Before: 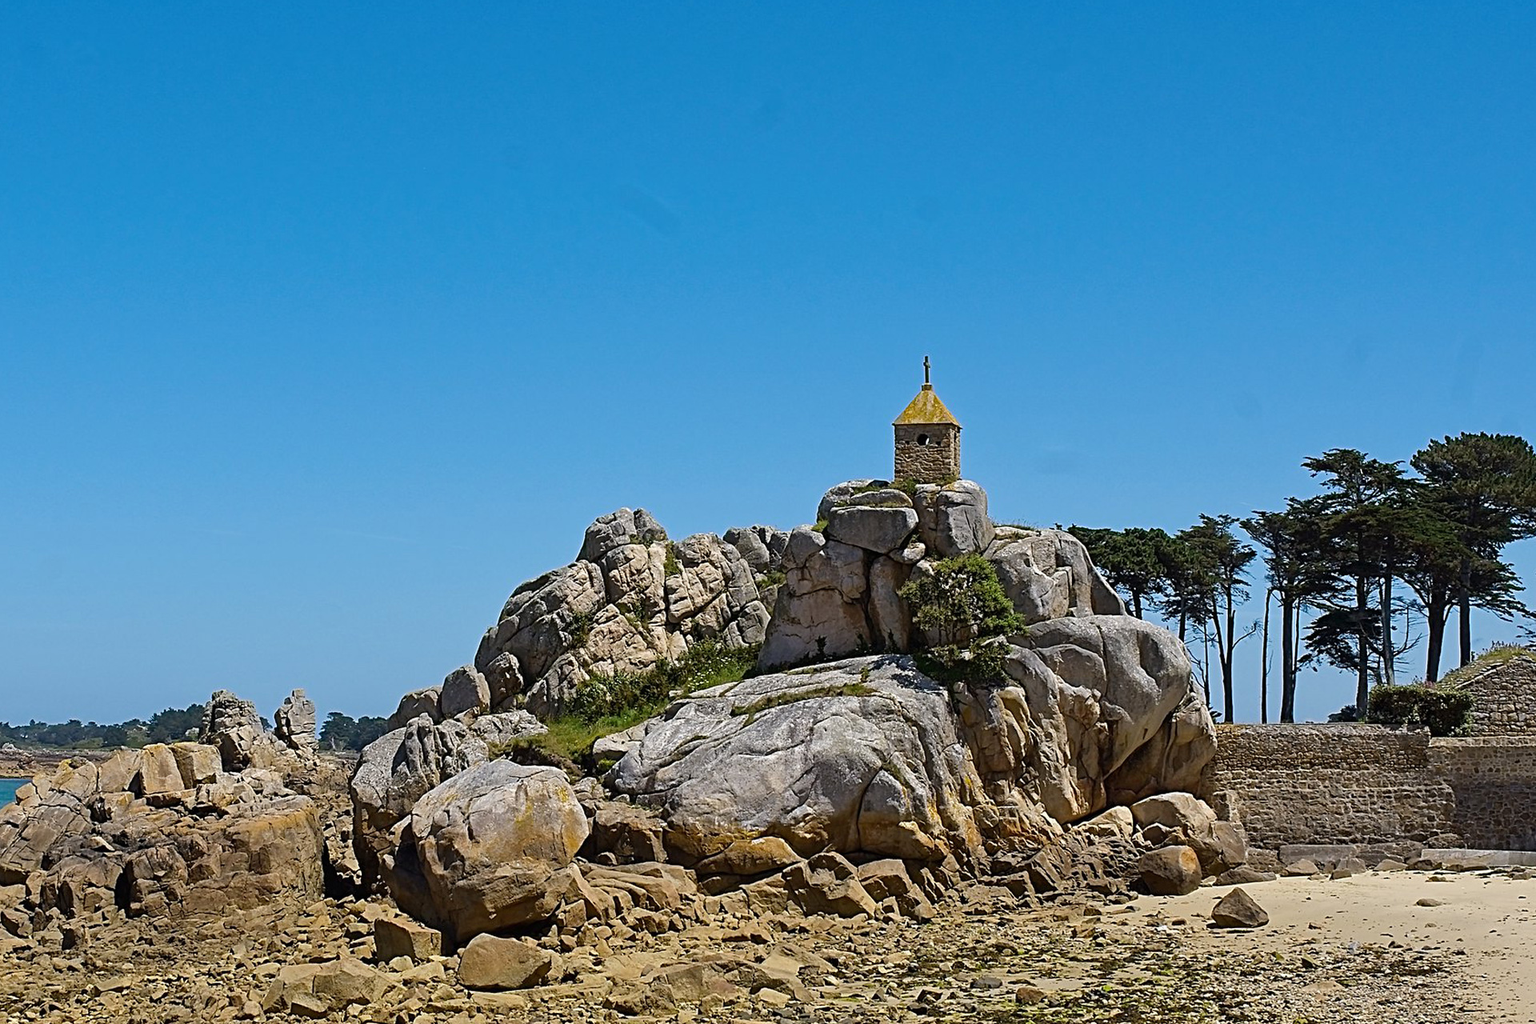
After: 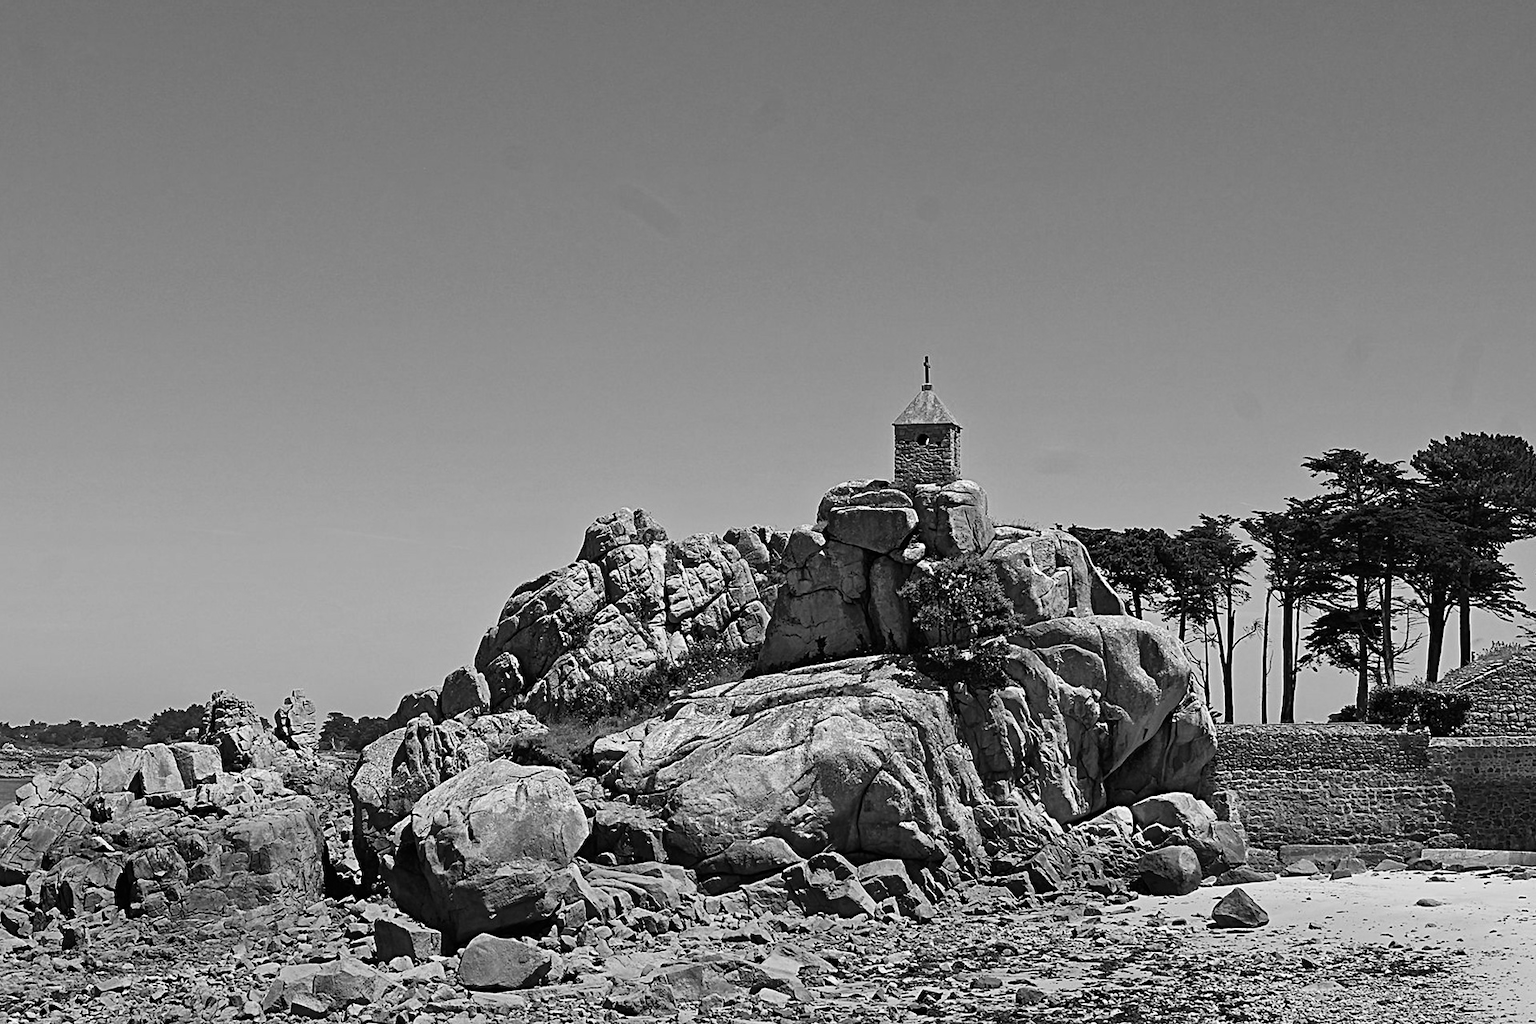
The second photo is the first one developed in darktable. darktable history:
sharpen: radius 5.325, amount 0.312, threshold 26.433
contrast brightness saturation: contrast 0.18, saturation 0.3
monochrome: size 1
velvia: strength 15%
